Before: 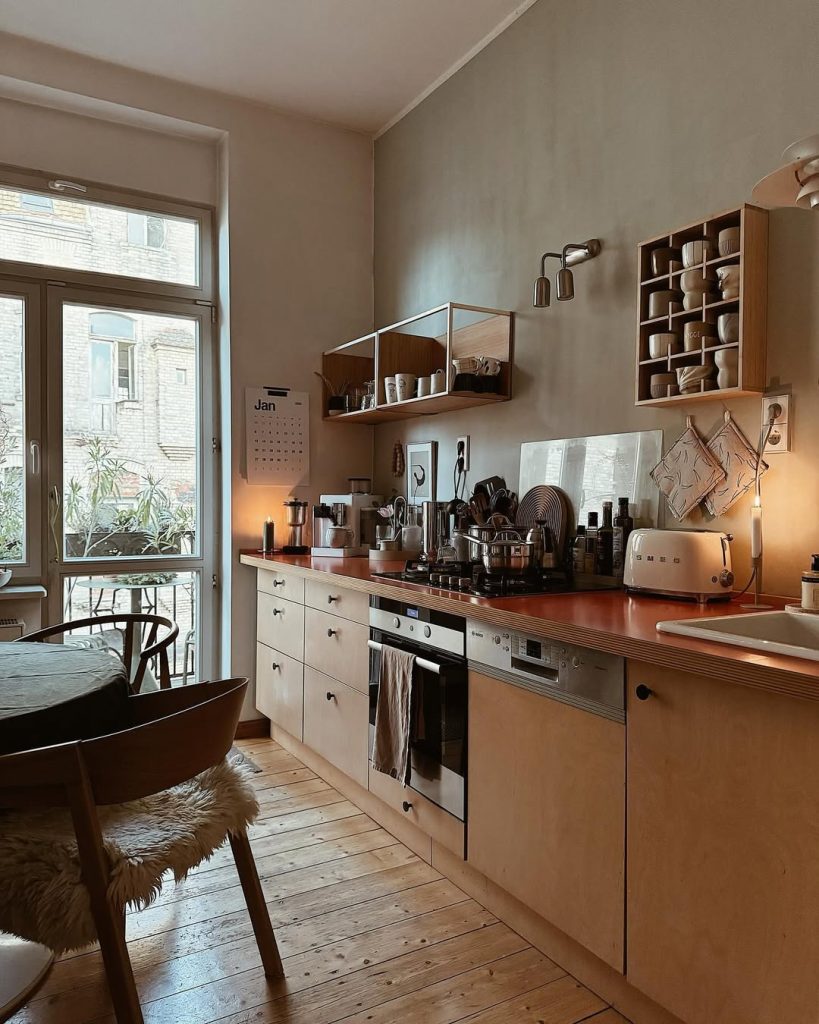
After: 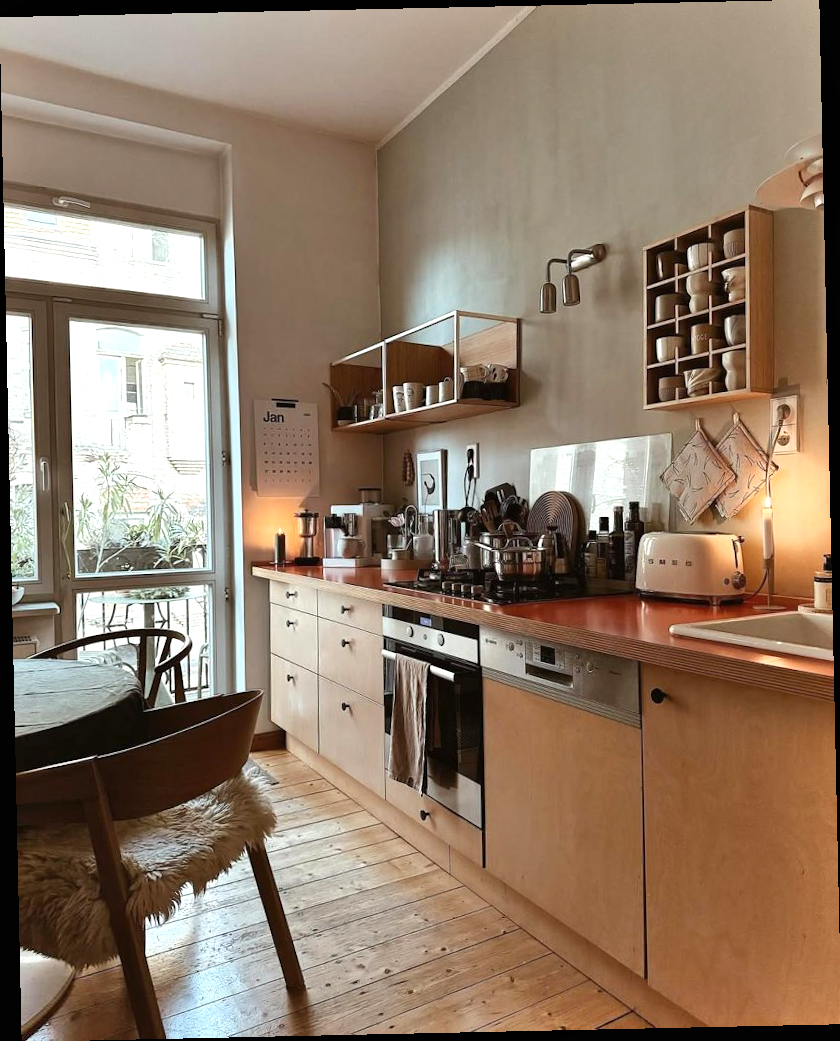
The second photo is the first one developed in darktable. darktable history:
shadows and highlights: soften with gaussian
rotate and perspective: rotation -1.24°, automatic cropping off
exposure: black level correction 0, exposure 0.5 EV, compensate exposure bias true, compensate highlight preservation false
